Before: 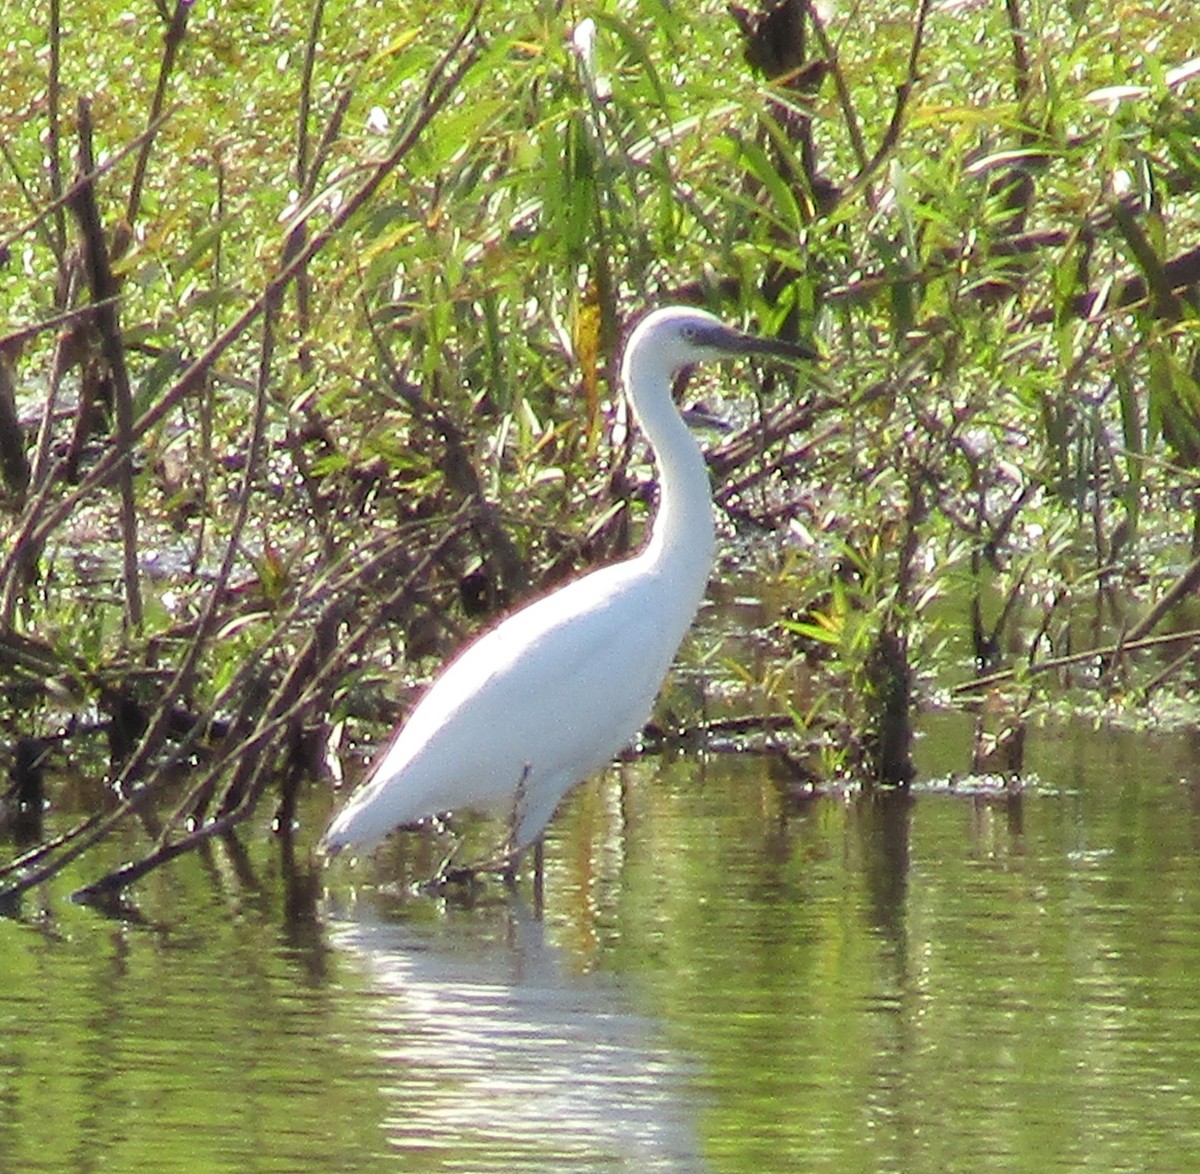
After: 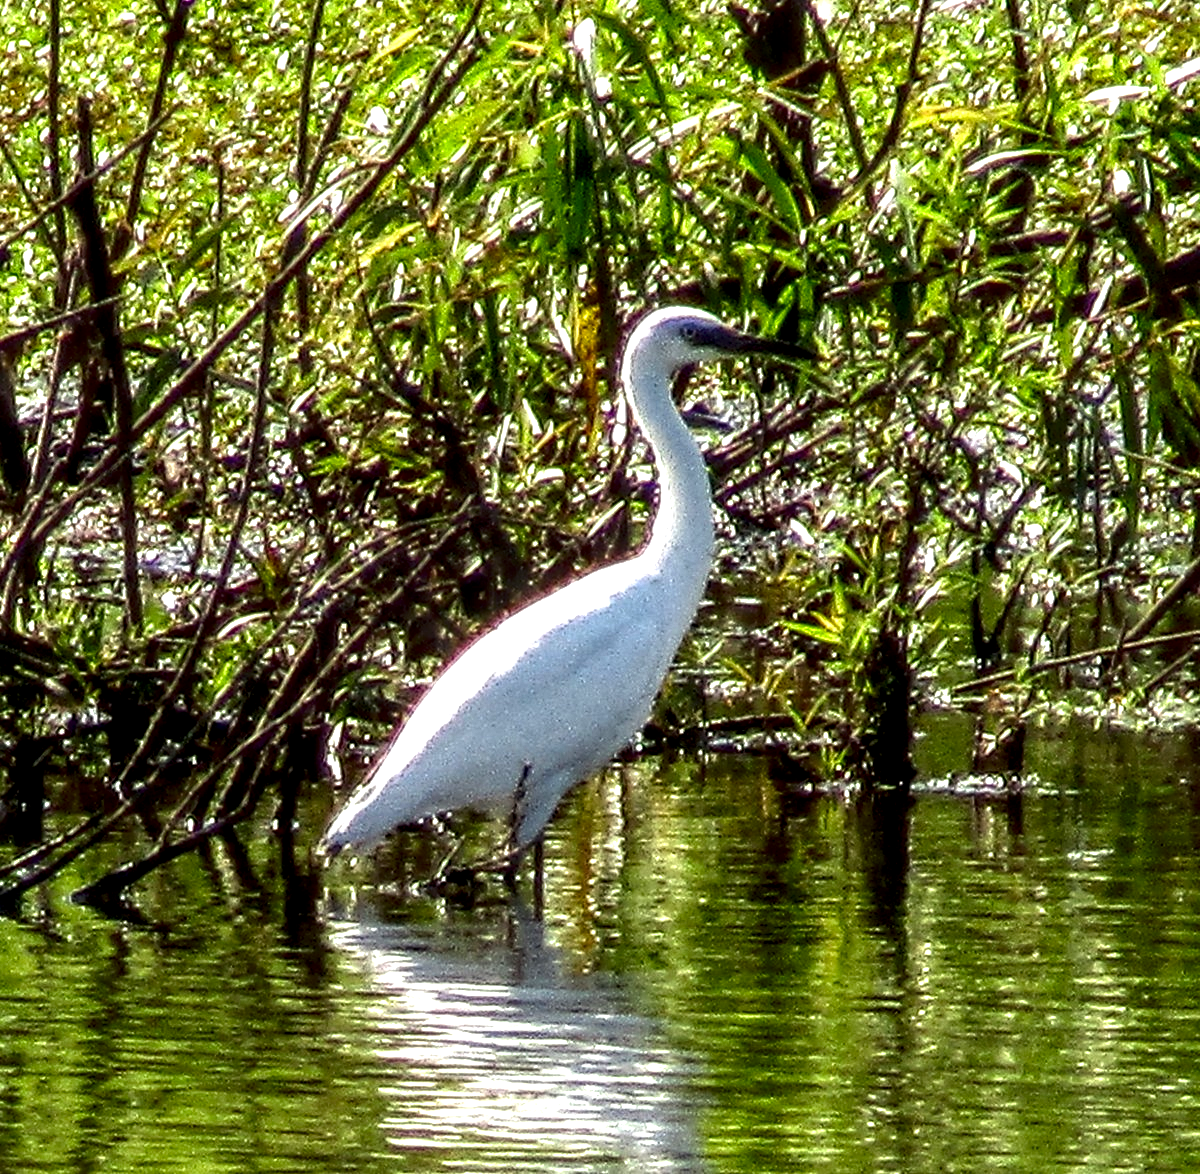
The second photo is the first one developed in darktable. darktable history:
local contrast: highlights 3%, shadows 2%, detail 182%
exposure: exposure 0.462 EV, compensate highlight preservation false
contrast brightness saturation: contrast 0.095, brightness -0.582, saturation 0.172
